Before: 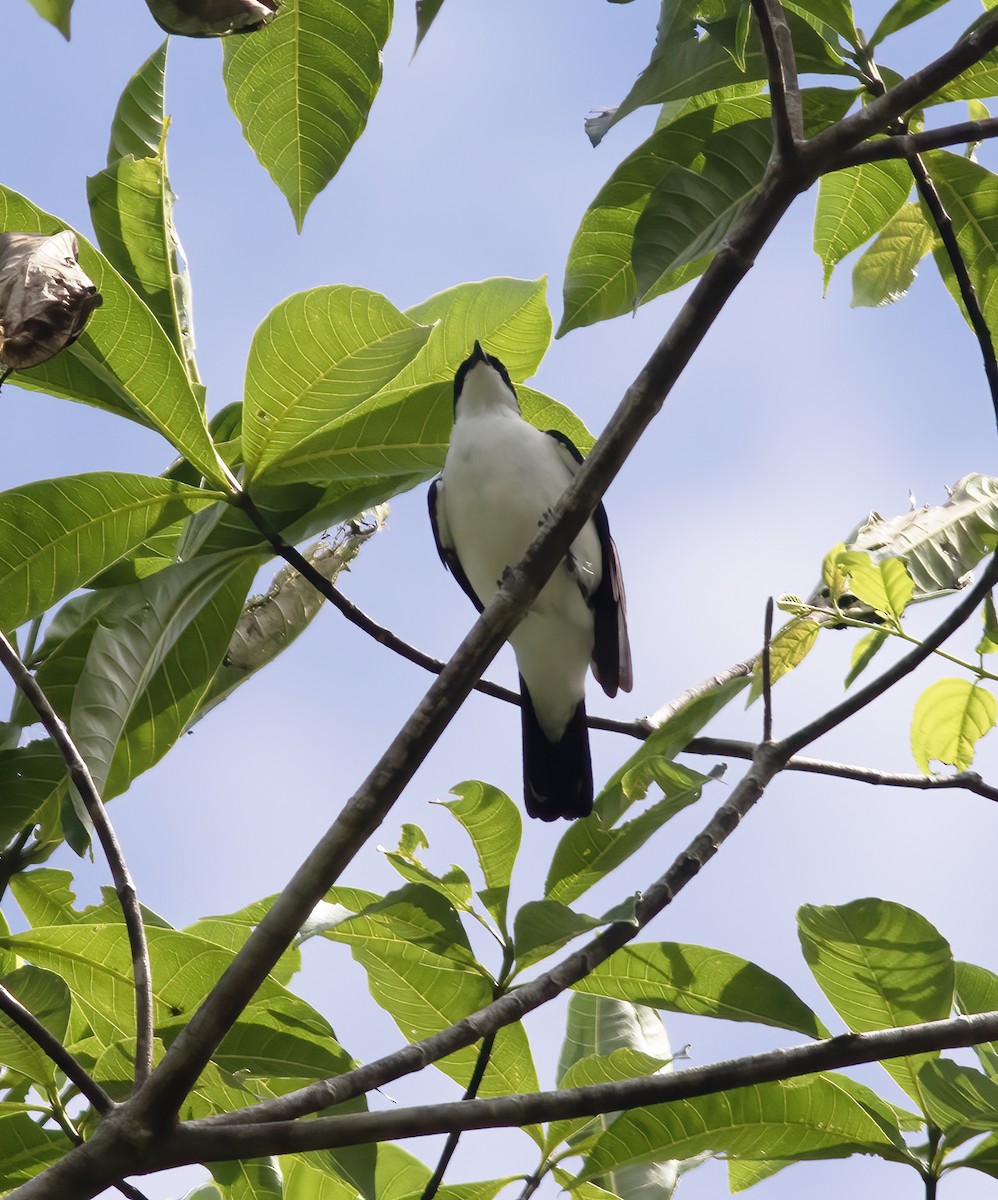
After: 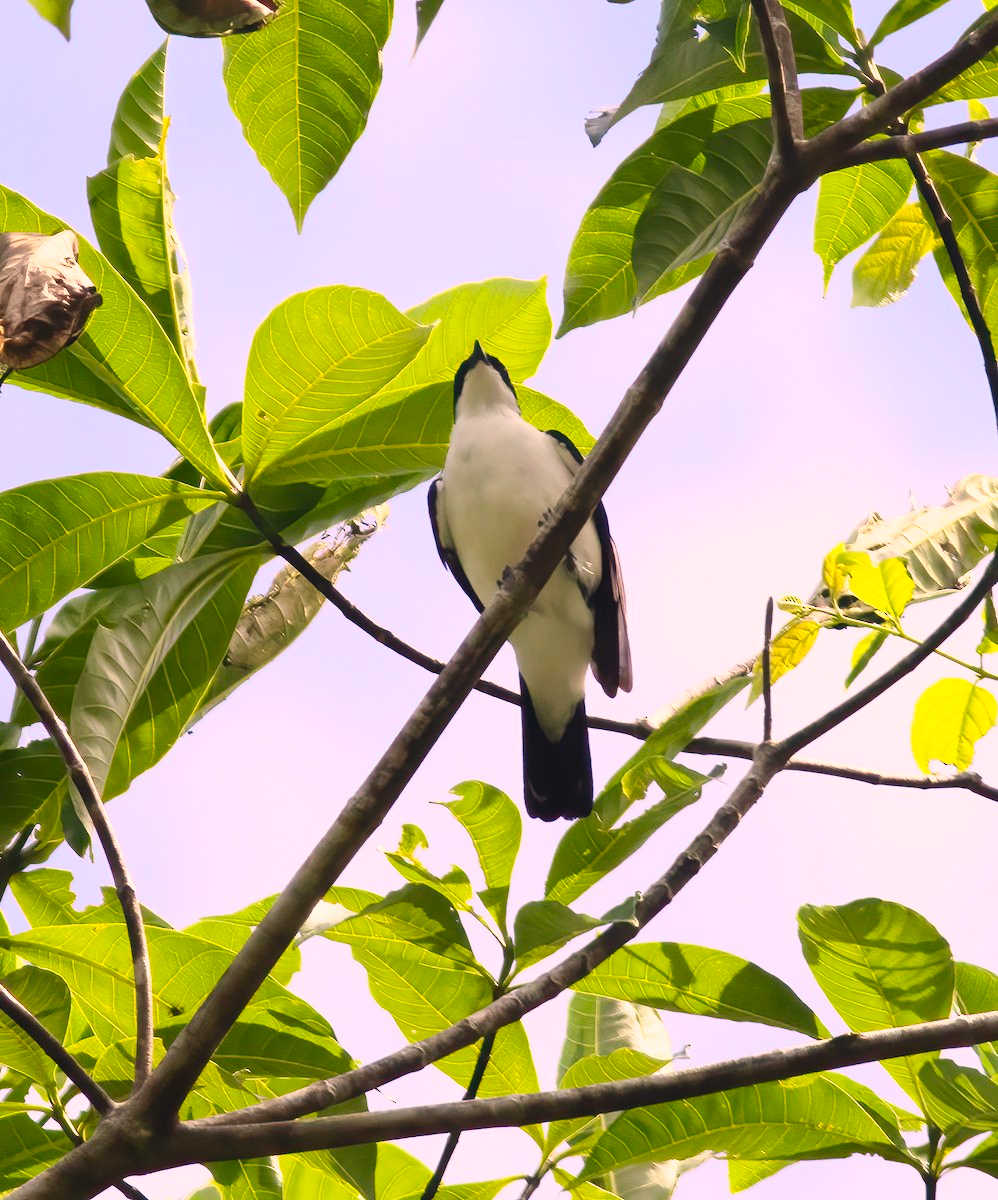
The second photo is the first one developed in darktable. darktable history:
contrast brightness saturation: contrast 0.242, brightness 0.246, saturation 0.374
color correction: highlights a* 11.28, highlights b* 12.06
